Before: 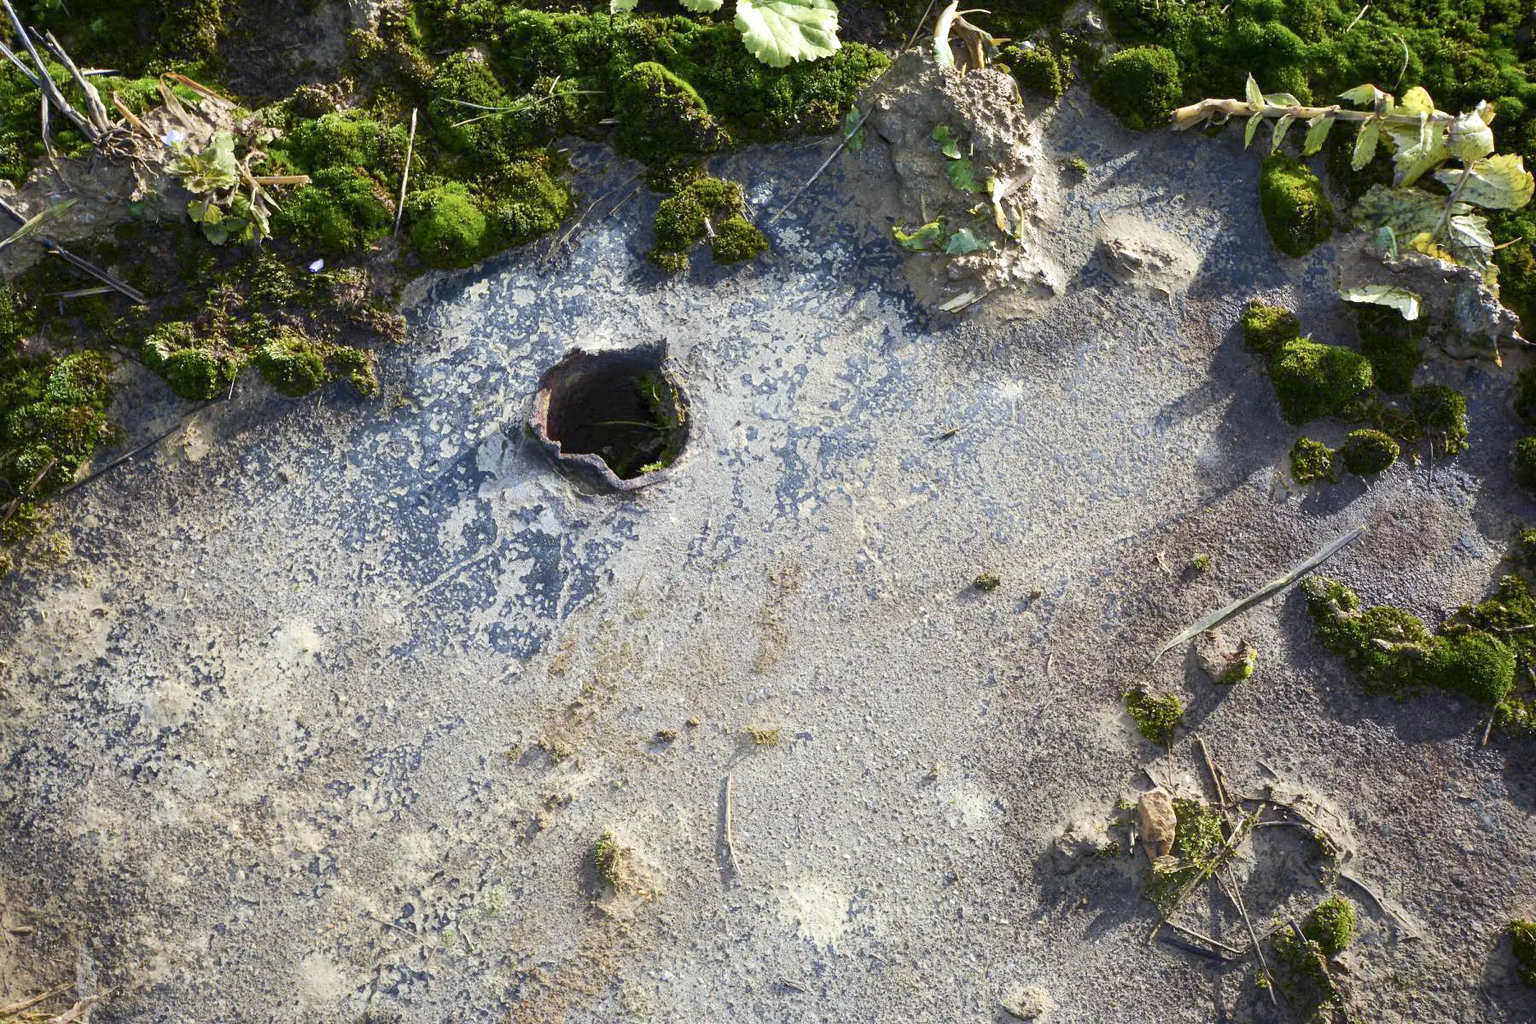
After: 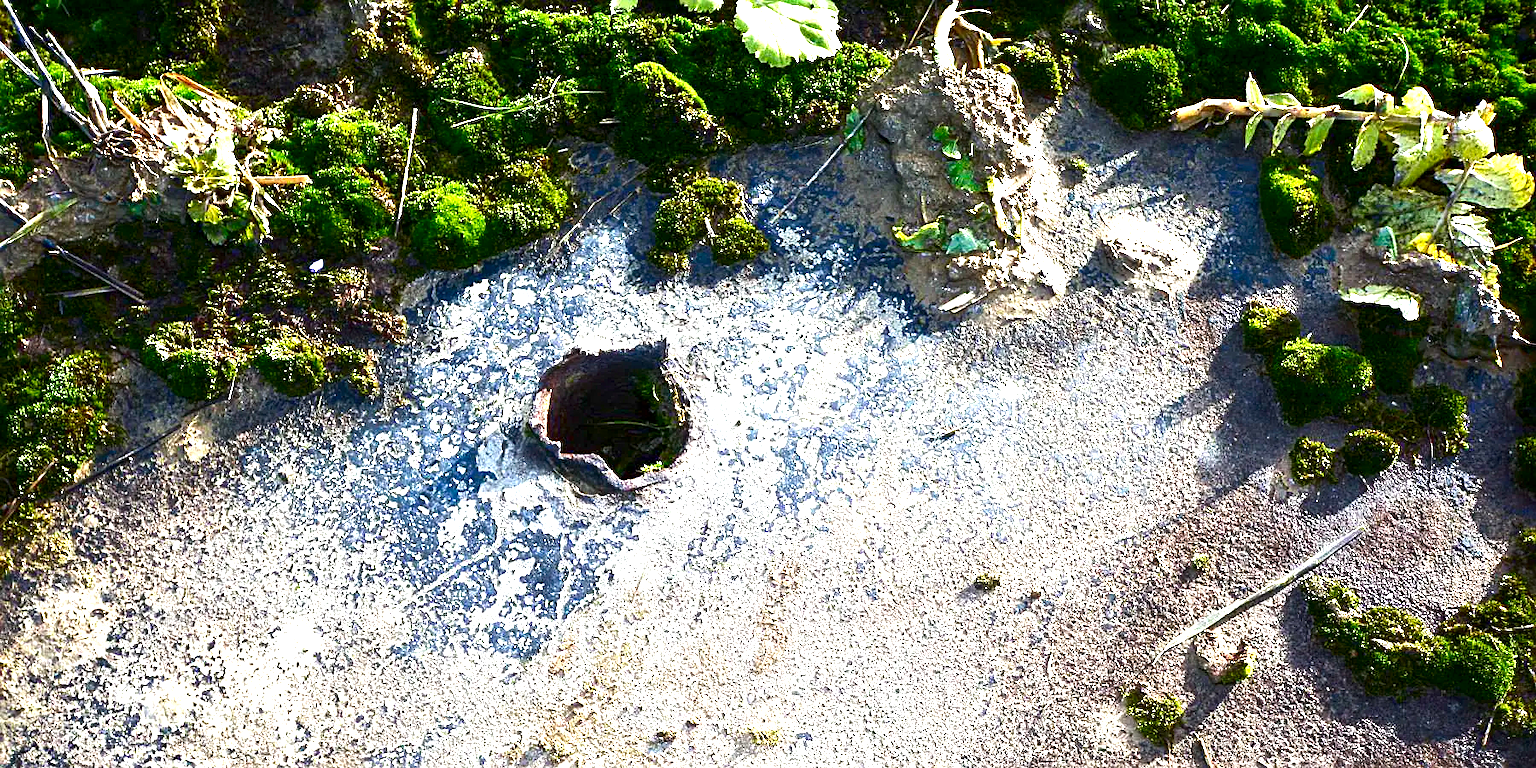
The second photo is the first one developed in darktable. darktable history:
crop: bottom 24.833%
exposure: black level correction 0, exposure 1.2 EV, compensate highlight preservation false
sharpen: on, module defaults
contrast brightness saturation: brightness -0.248, saturation 0.199
